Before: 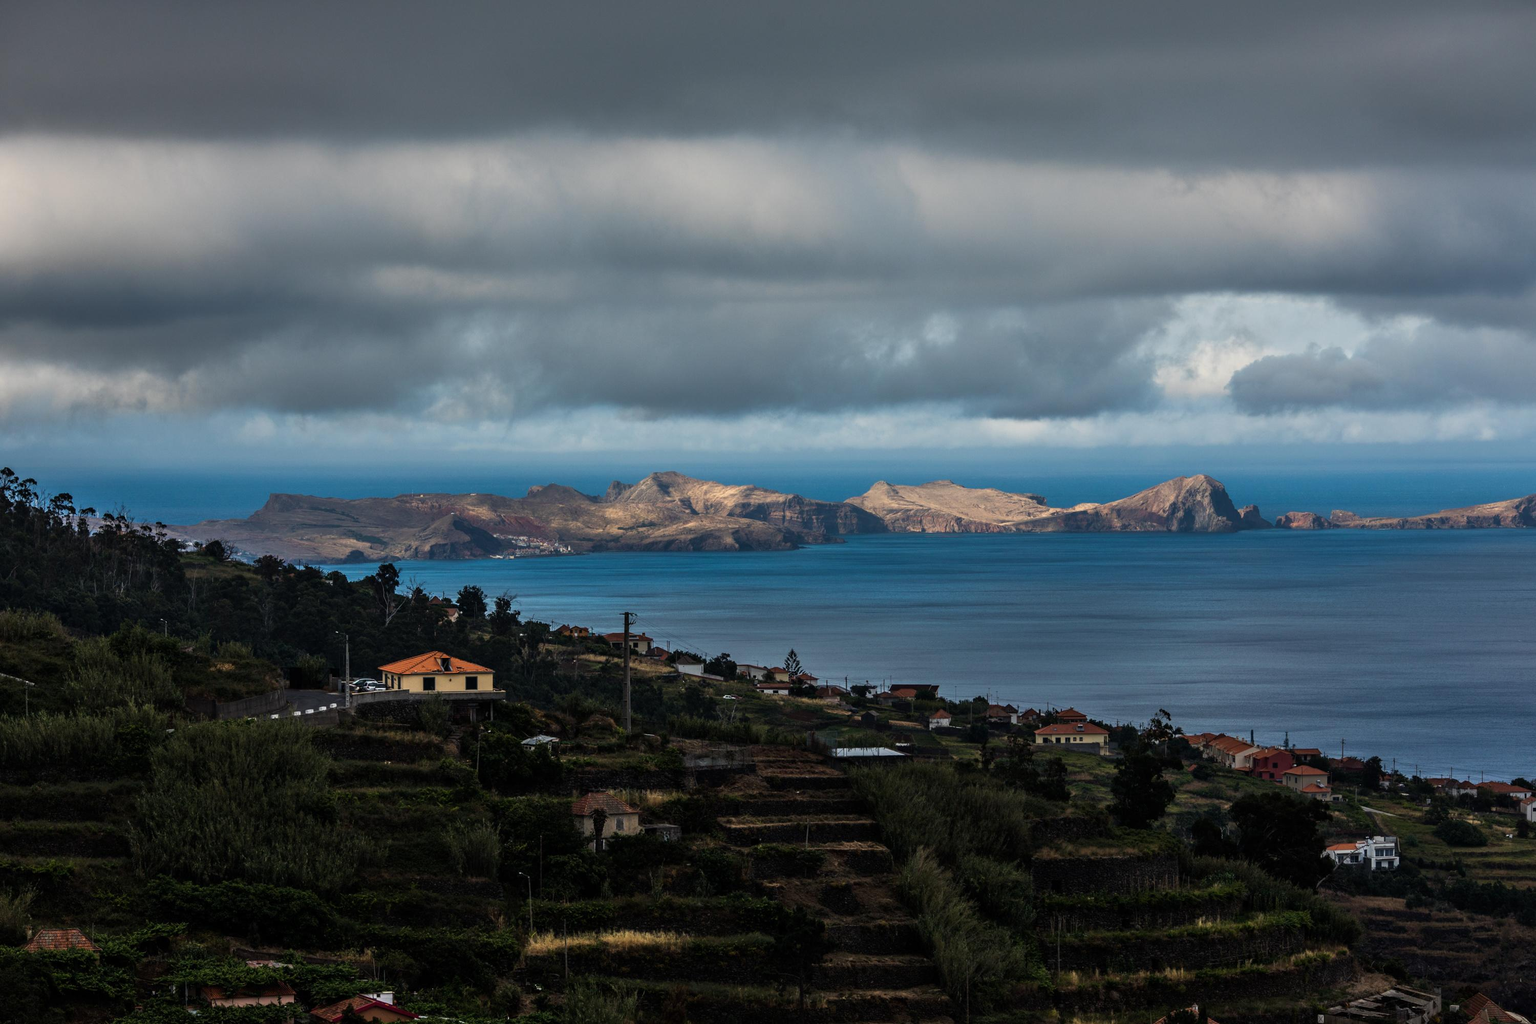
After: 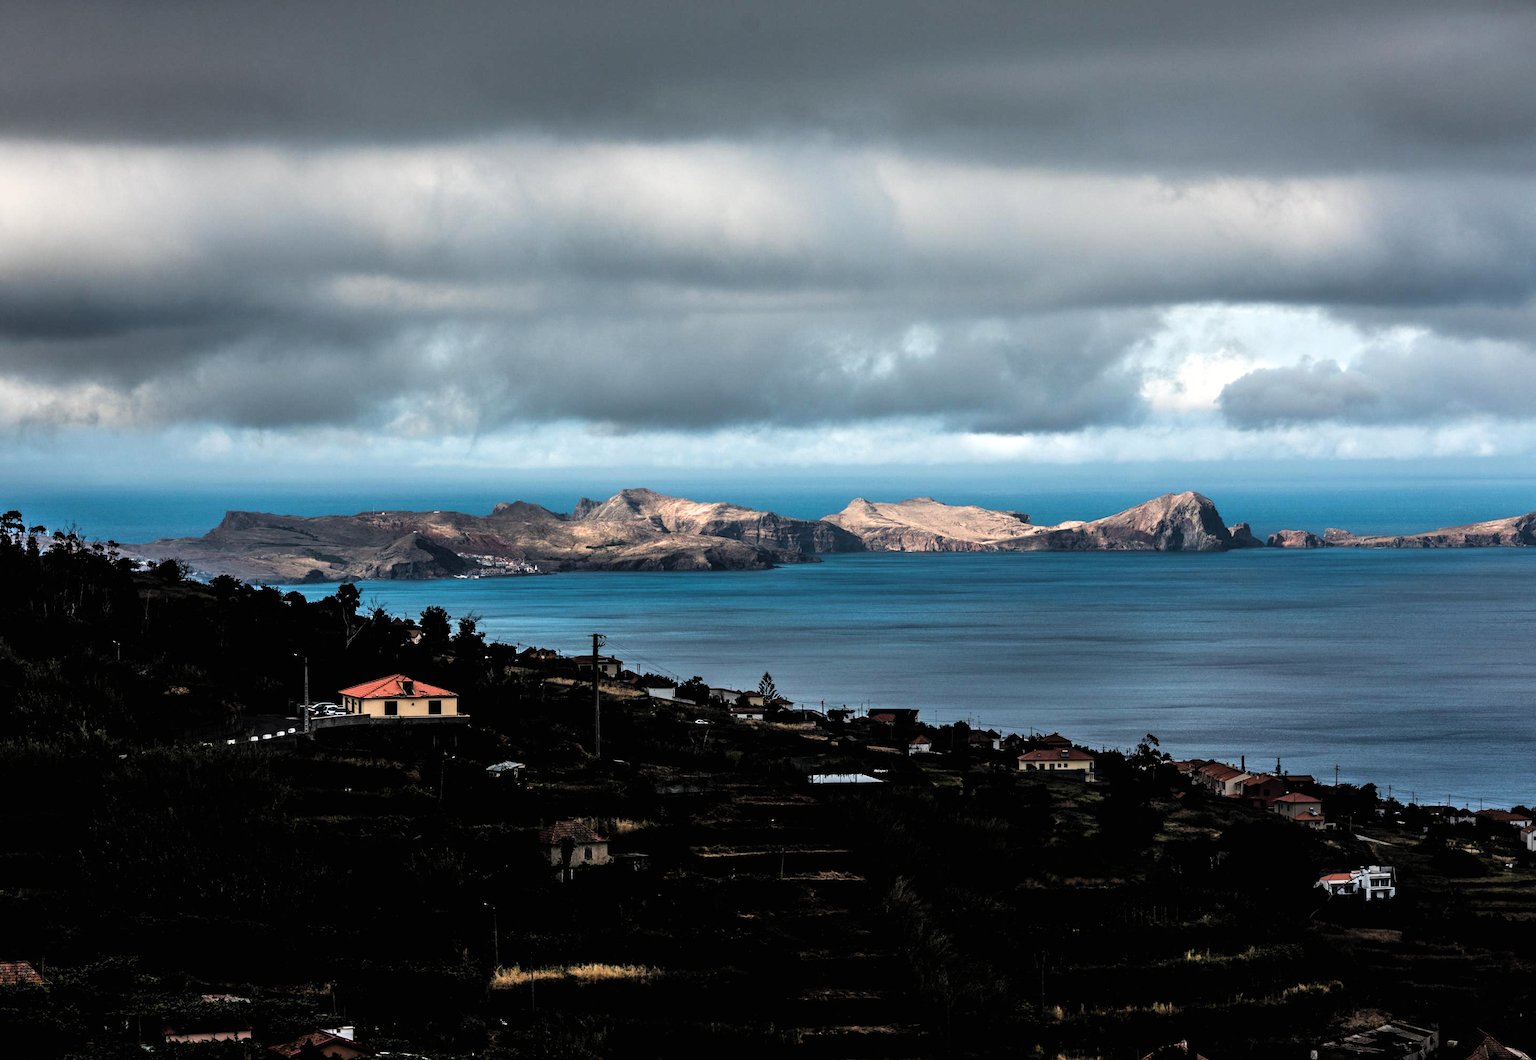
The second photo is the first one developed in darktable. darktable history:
color zones: curves: ch1 [(0.263, 0.53) (0.376, 0.287) (0.487, 0.512) (0.748, 0.547) (1, 0.513)]; ch2 [(0.262, 0.45) (0.751, 0.477)]
contrast brightness saturation: brightness 0.136
crop and rotate: left 3.384%
filmic rgb: black relative exposure -8.2 EV, white relative exposure 2.23 EV, hardness 7.13, latitude 84.94%, contrast 1.704, highlights saturation mix -4.08%, shadows ↔ highlights balance -2.14%
